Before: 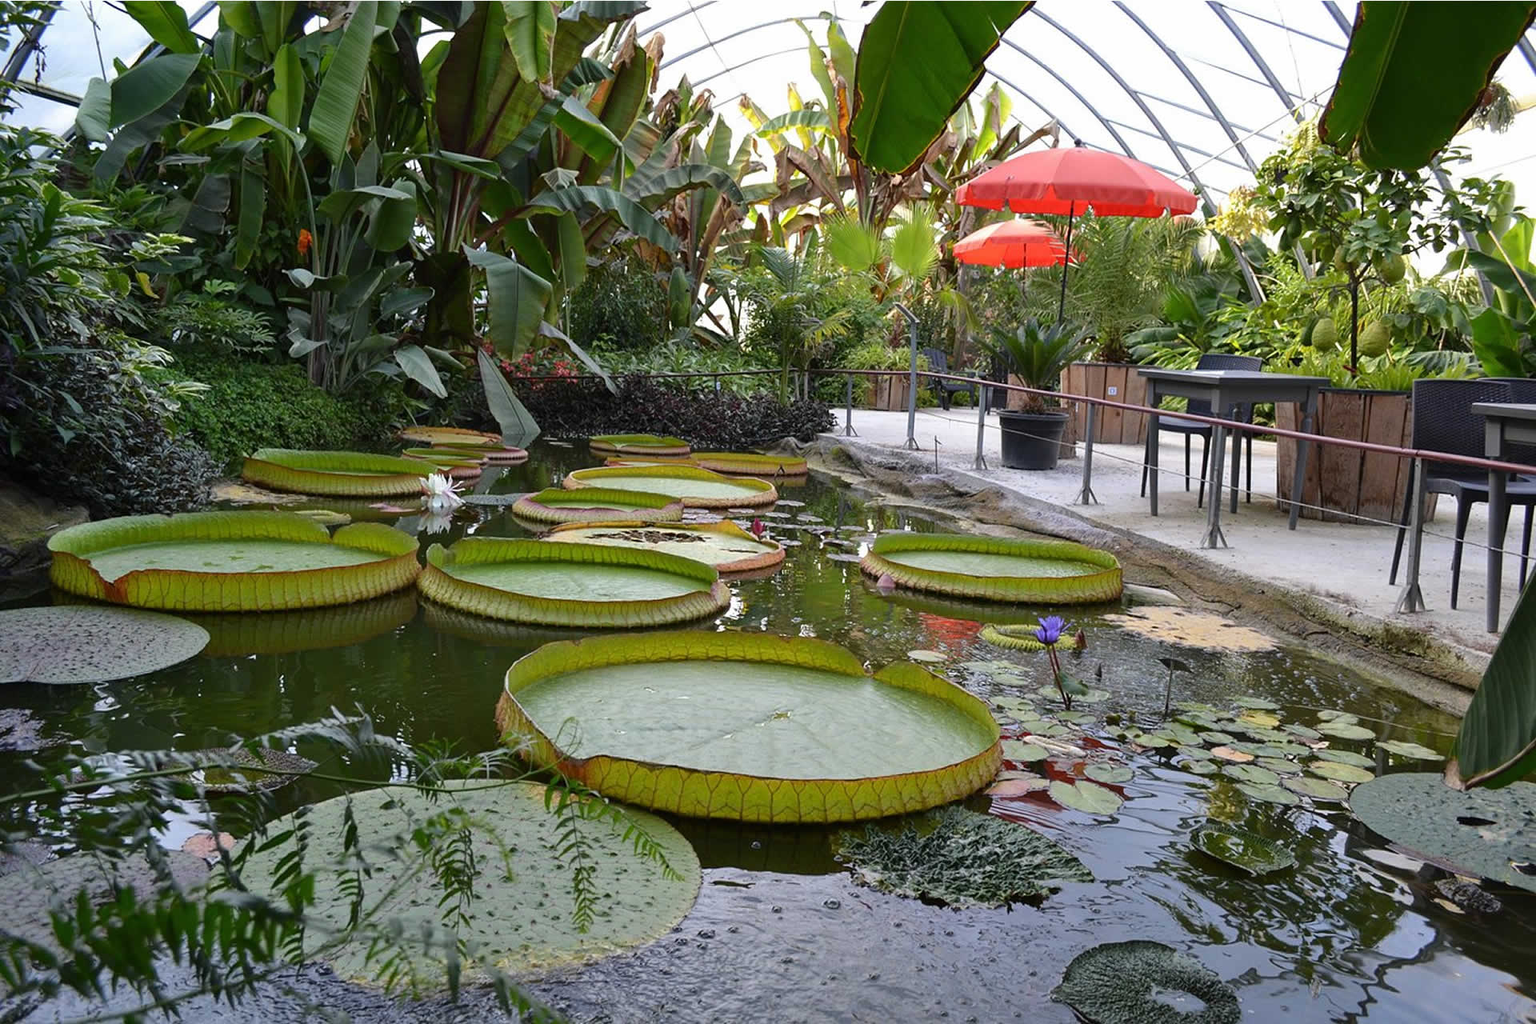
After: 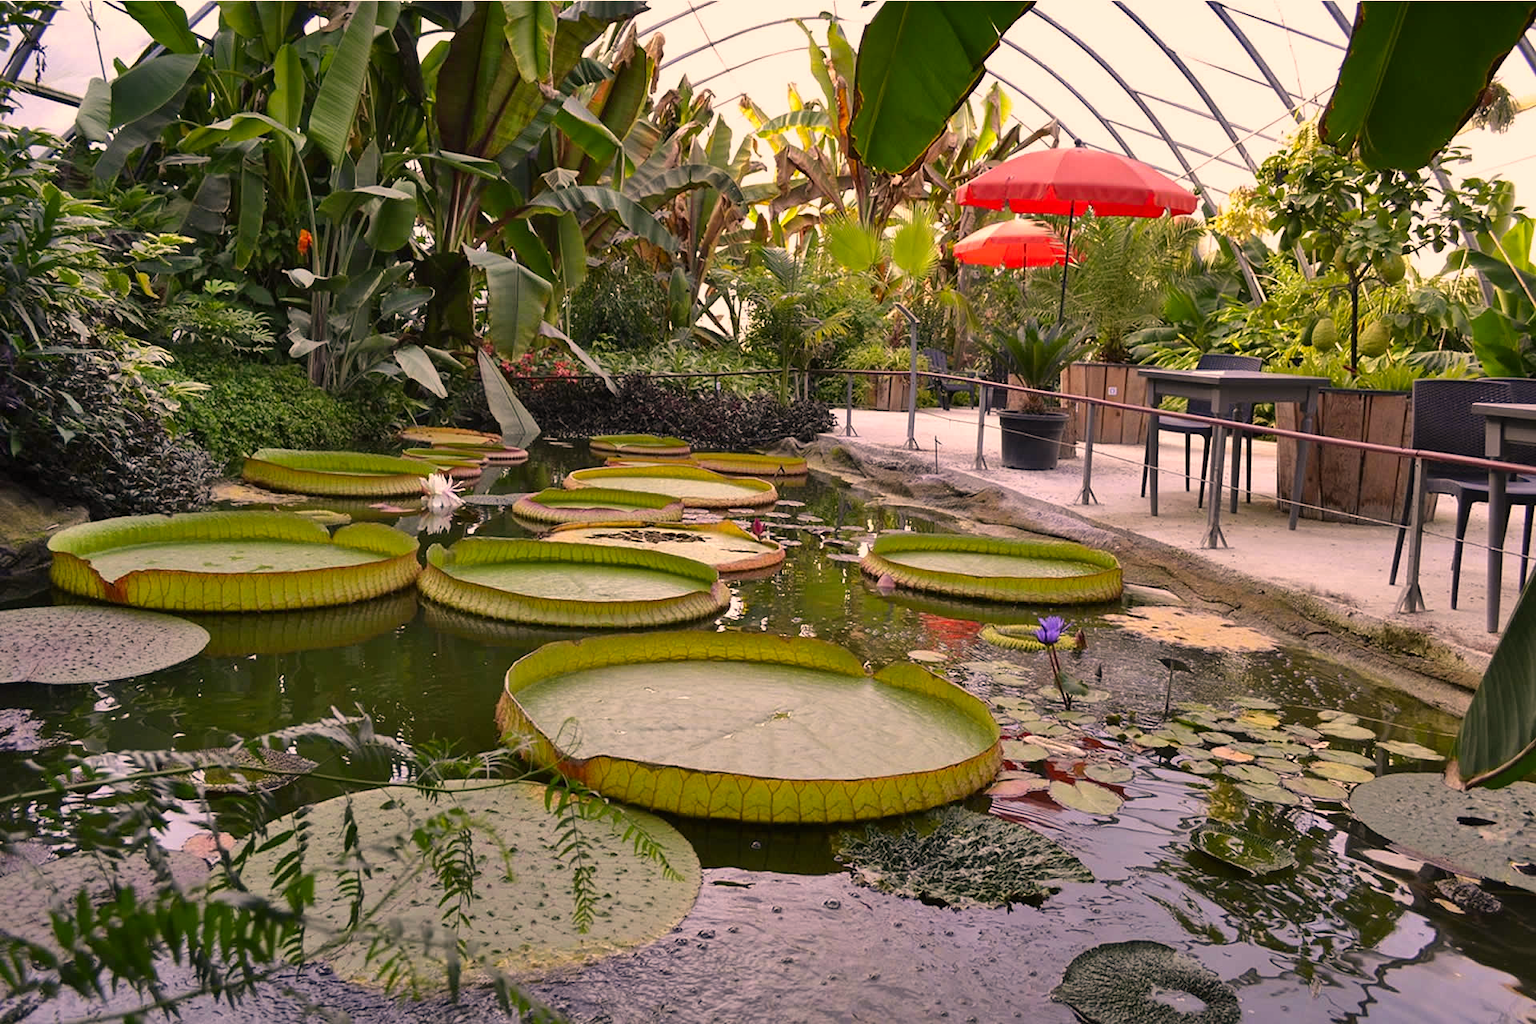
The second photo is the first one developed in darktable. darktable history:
color correction: highlights a* 17.8, highlights b* 18.49
shadows and highlights: soften with gaussian
